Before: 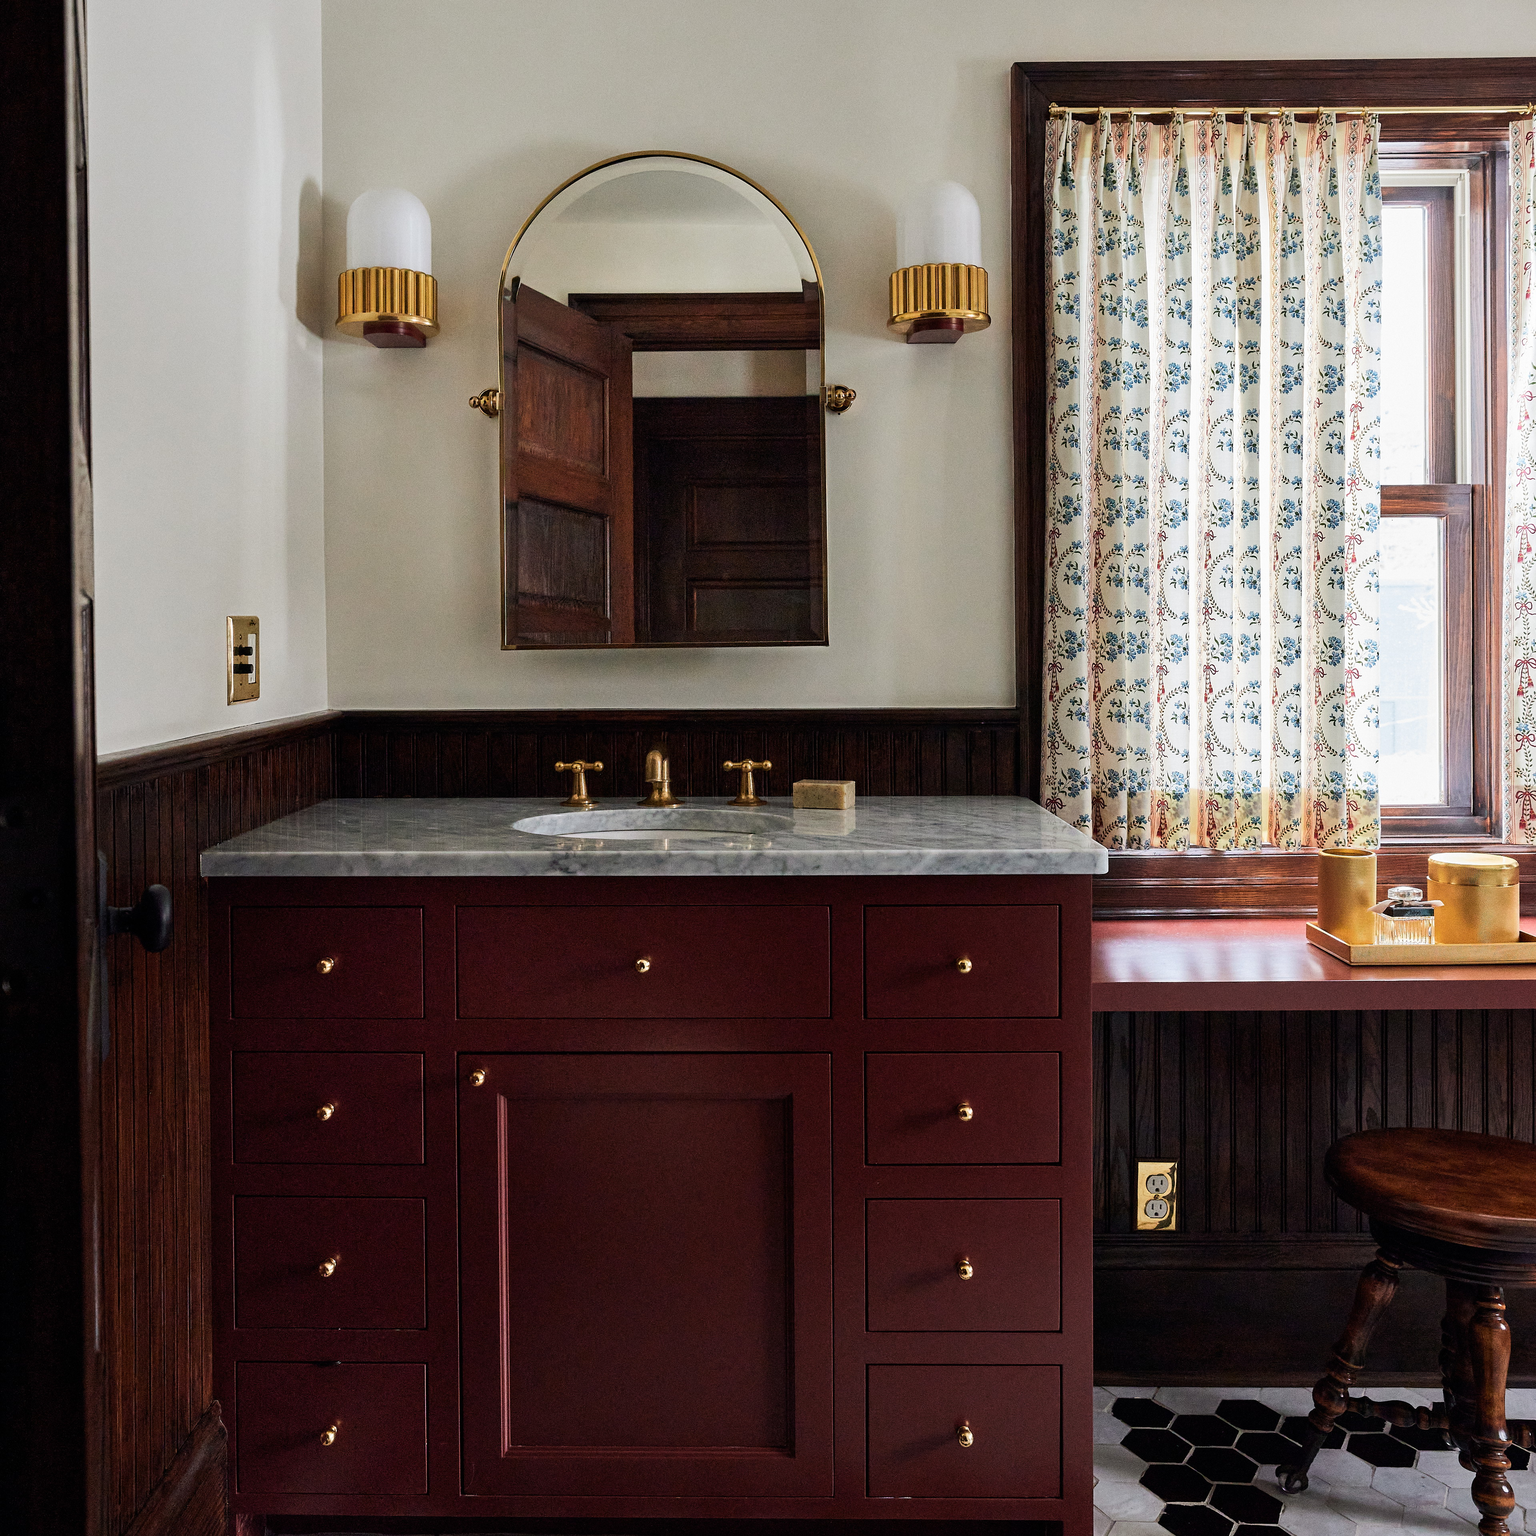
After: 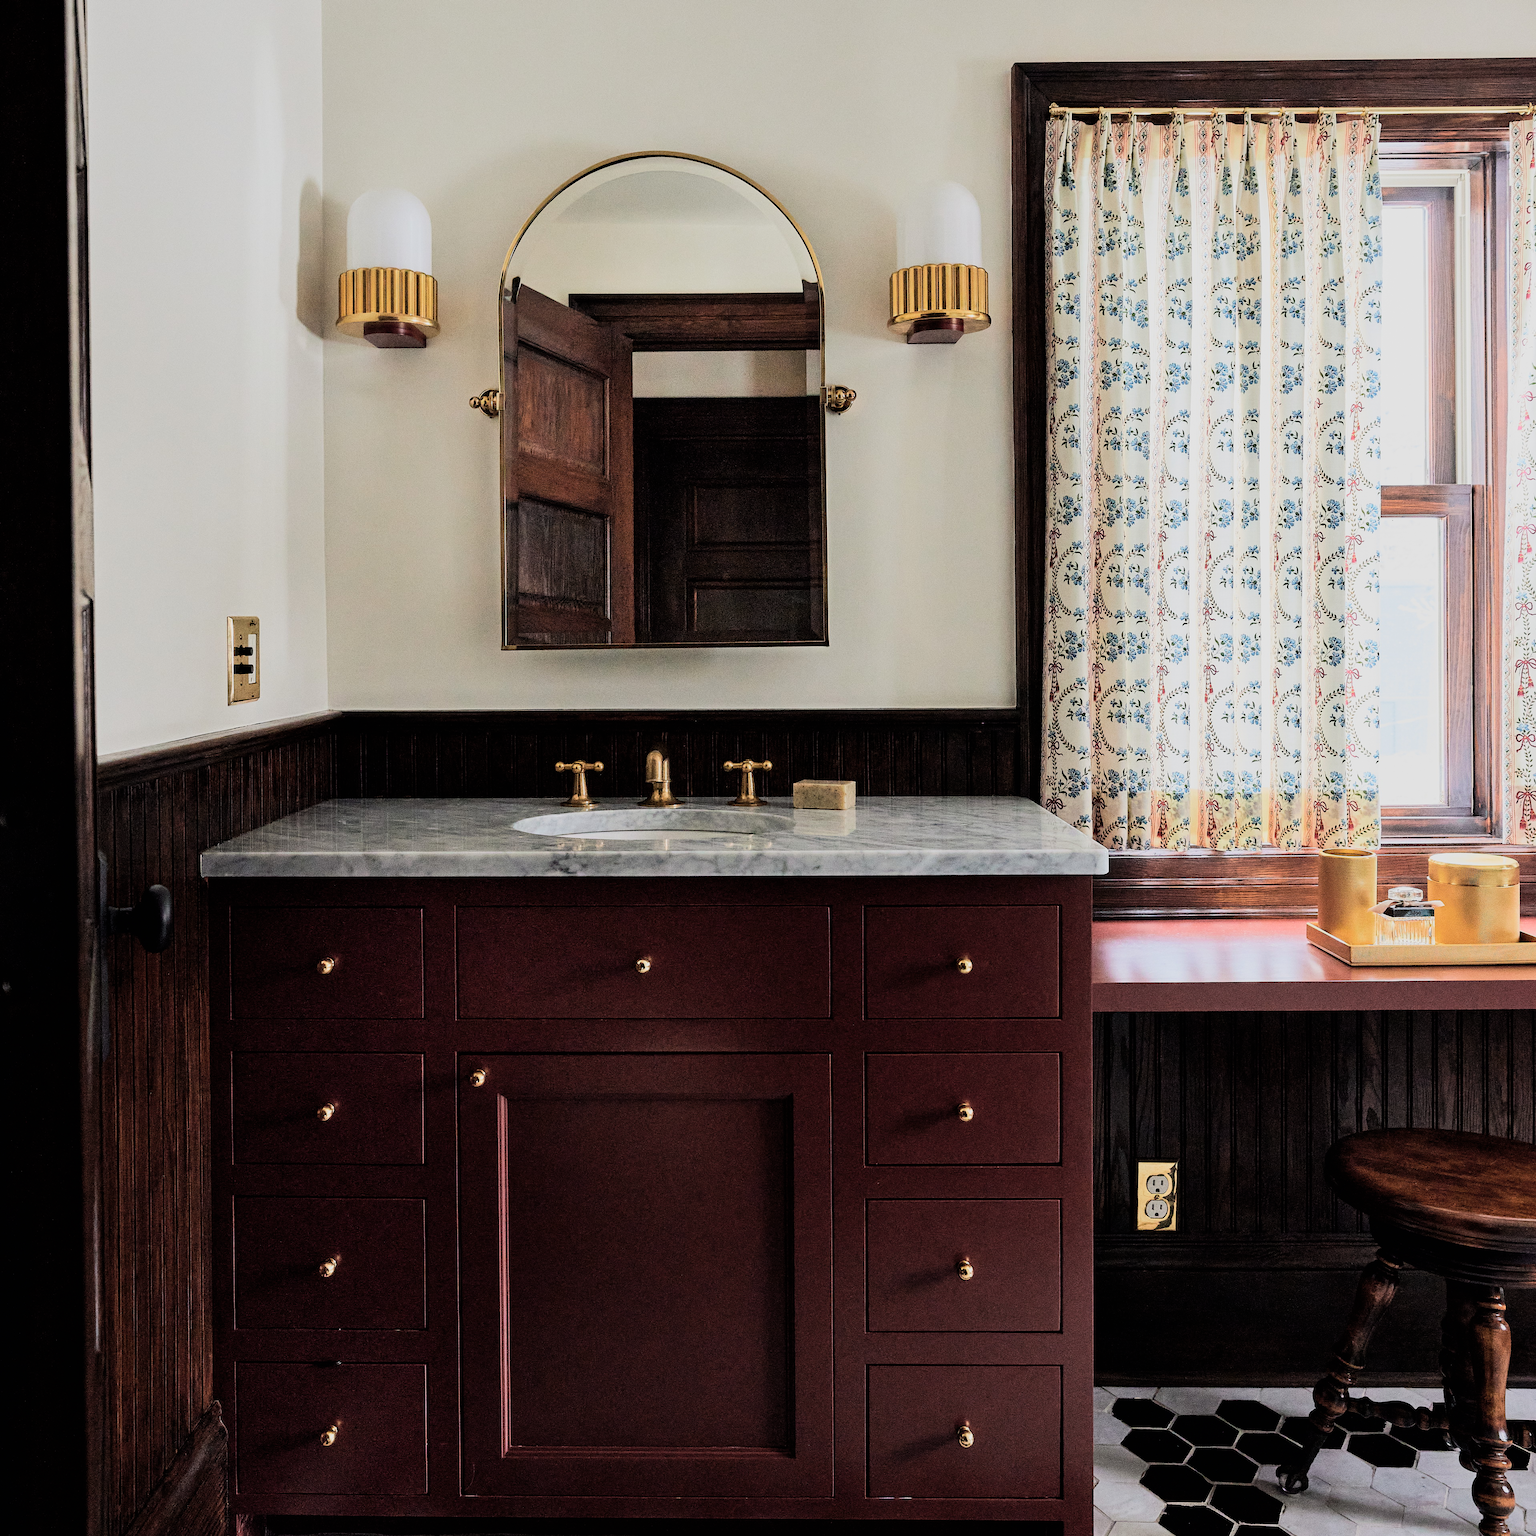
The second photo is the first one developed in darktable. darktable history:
tone curve: curves: ch0 [(0, 0) (0.003, 0.004) (0.011, 0.015) (0.025, 0.033) (0.044, 0.058) (0.069, 0.091) (0.1, 0.131) (0.136, 0.179) (0.177, 0.233) (0.224, 0.296) (0.277, 0.364) (0.335, 0.434) (0.399, 0.511) (0.468, 0.584) (0.543, 0.656) (0.623, 0.729) (0.709, 0.799) (0.801, 0.874) (0.898, 0.936) (1, 1)], color space Lab, independent channels, preserve colors none
filmic rgb: black relative exposure -8.4 EV, white relative exposure 4.67 EV, hardness 3.8, color science v6 (2022)
